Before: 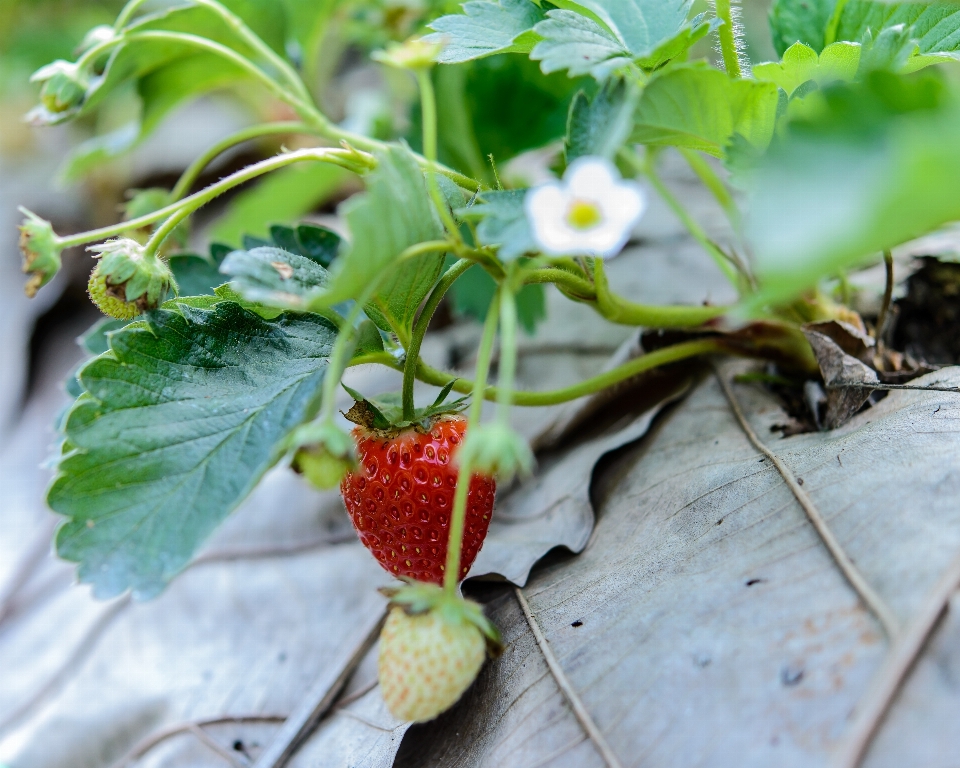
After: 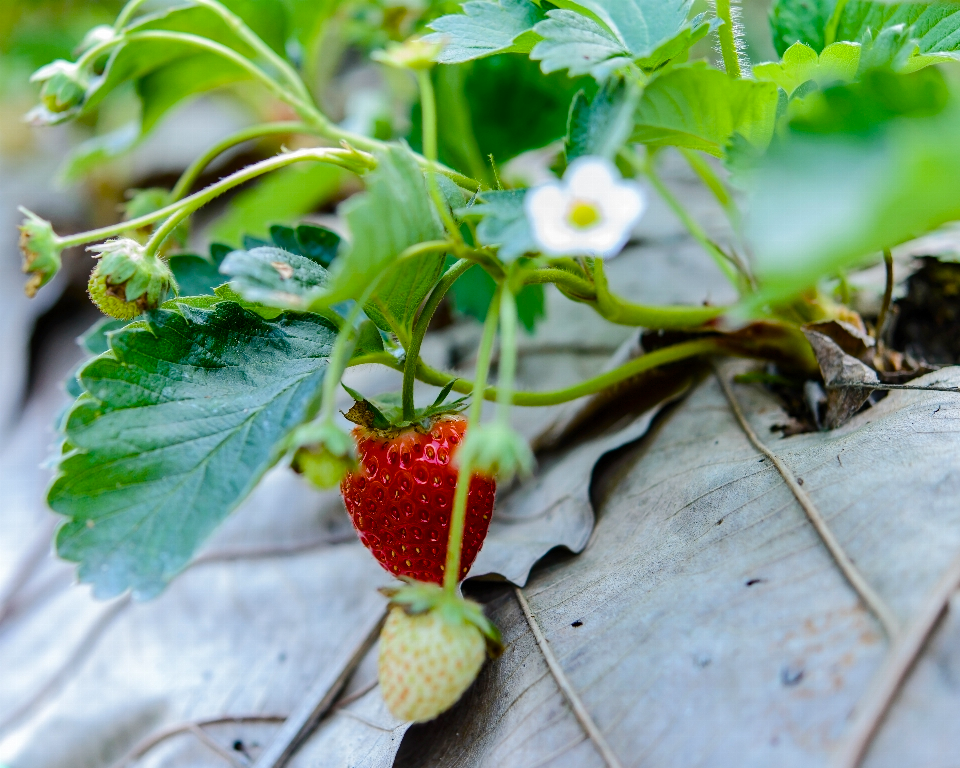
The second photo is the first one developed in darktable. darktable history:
color balance rgb: power › hue 328.08°, perceptual saturation grading › global saturation 20%, perceptual saturation grading › highlights -14.303%, perceptual saturation grading › shadows 49.539%
